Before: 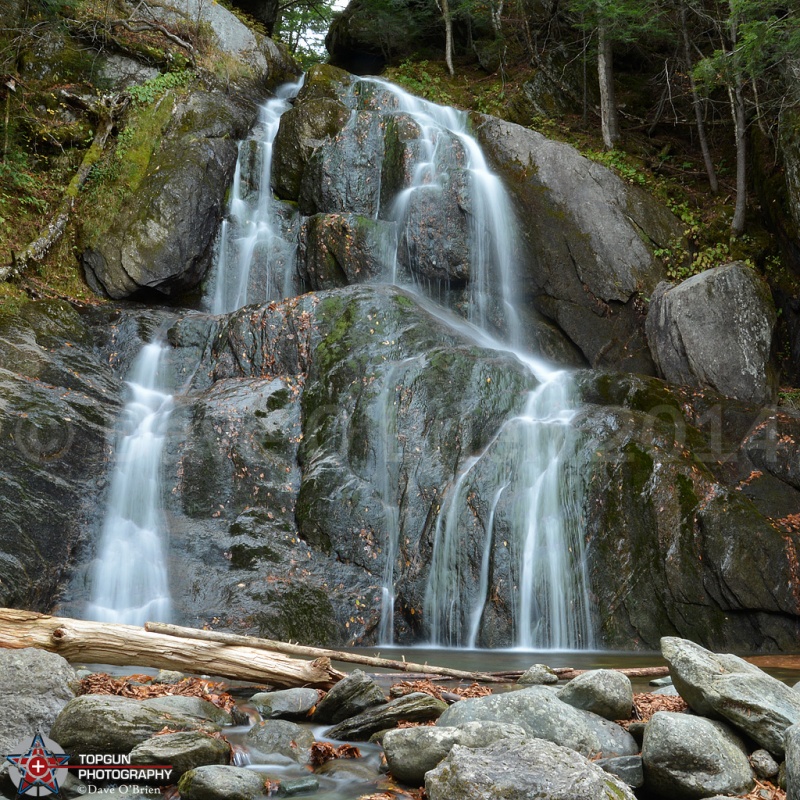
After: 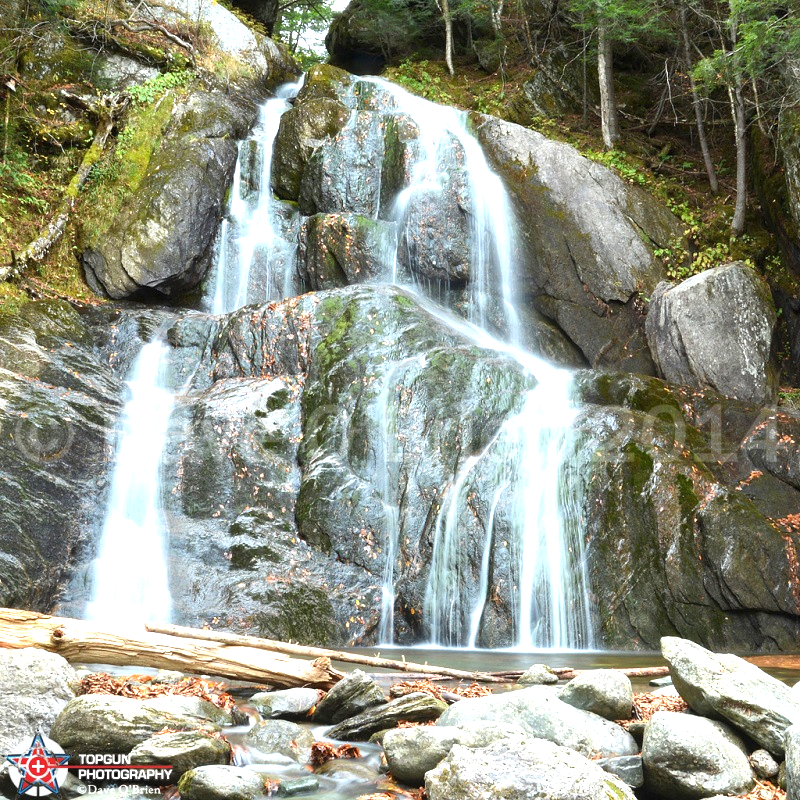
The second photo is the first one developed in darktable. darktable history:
exposure: black level correction 0, exposure 1.52 EV, compensate highlight preservation false
